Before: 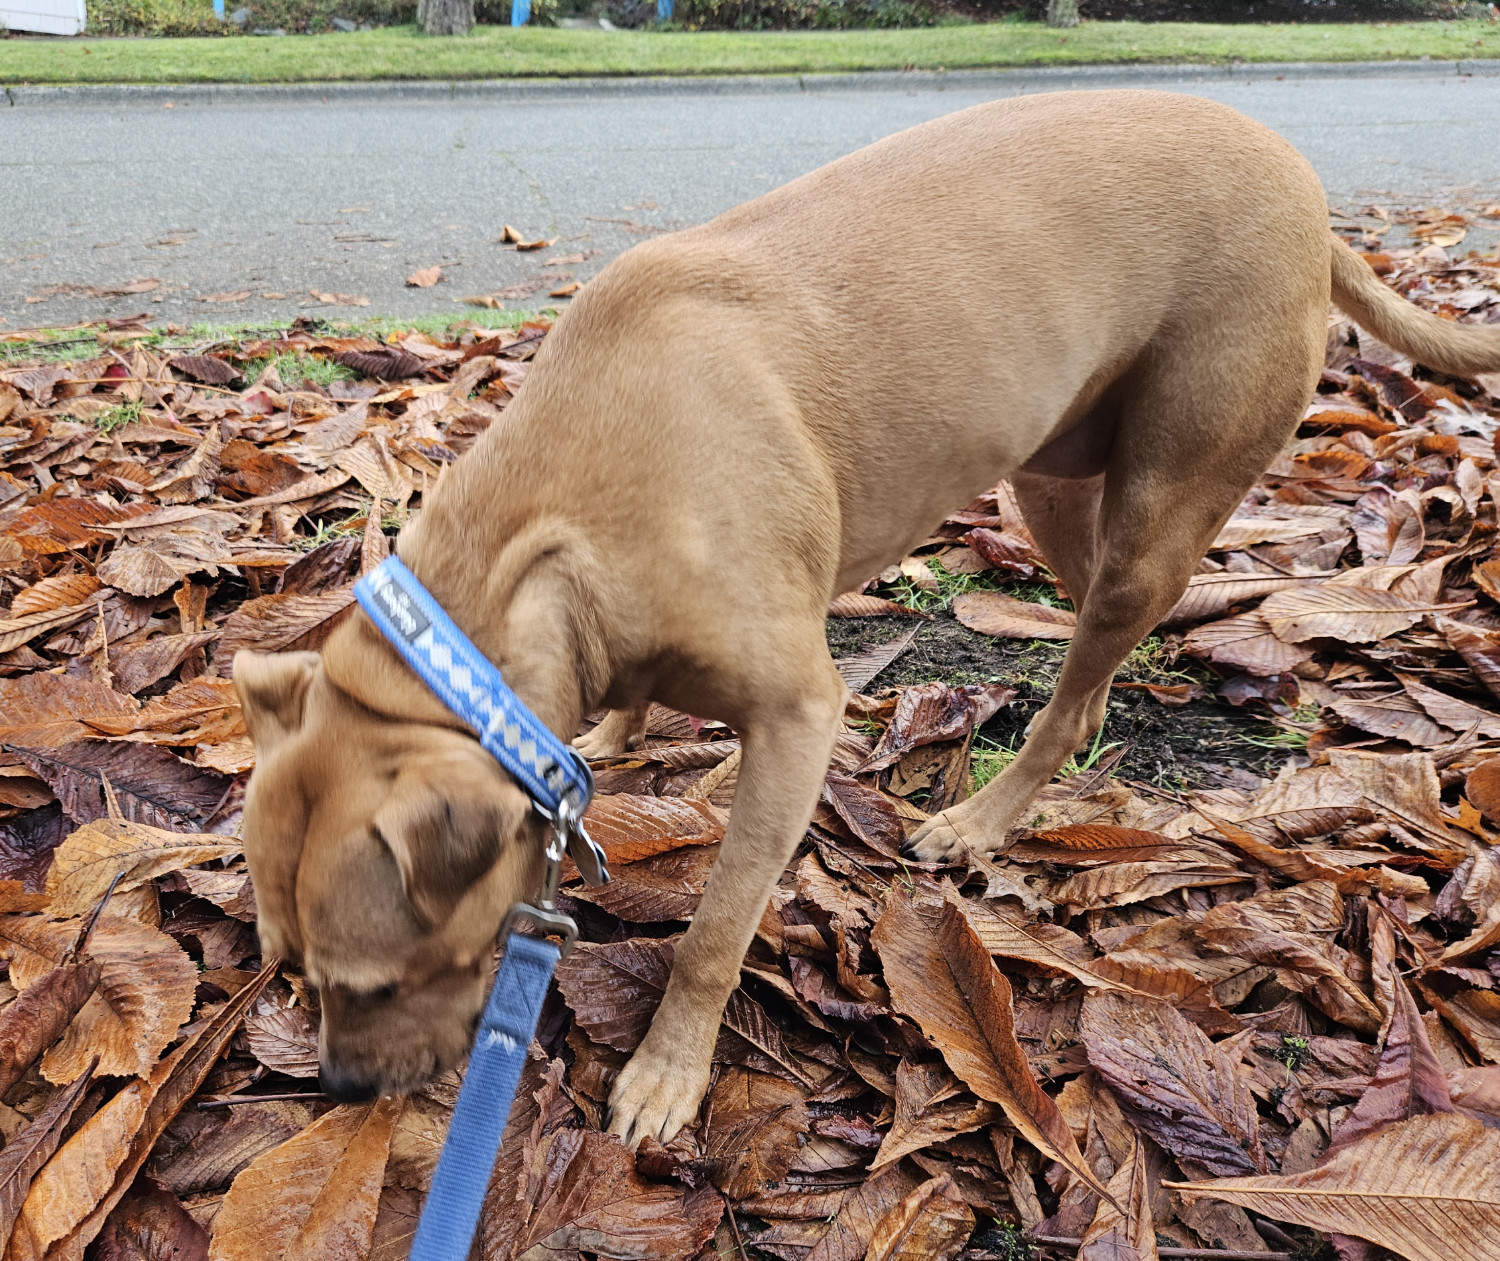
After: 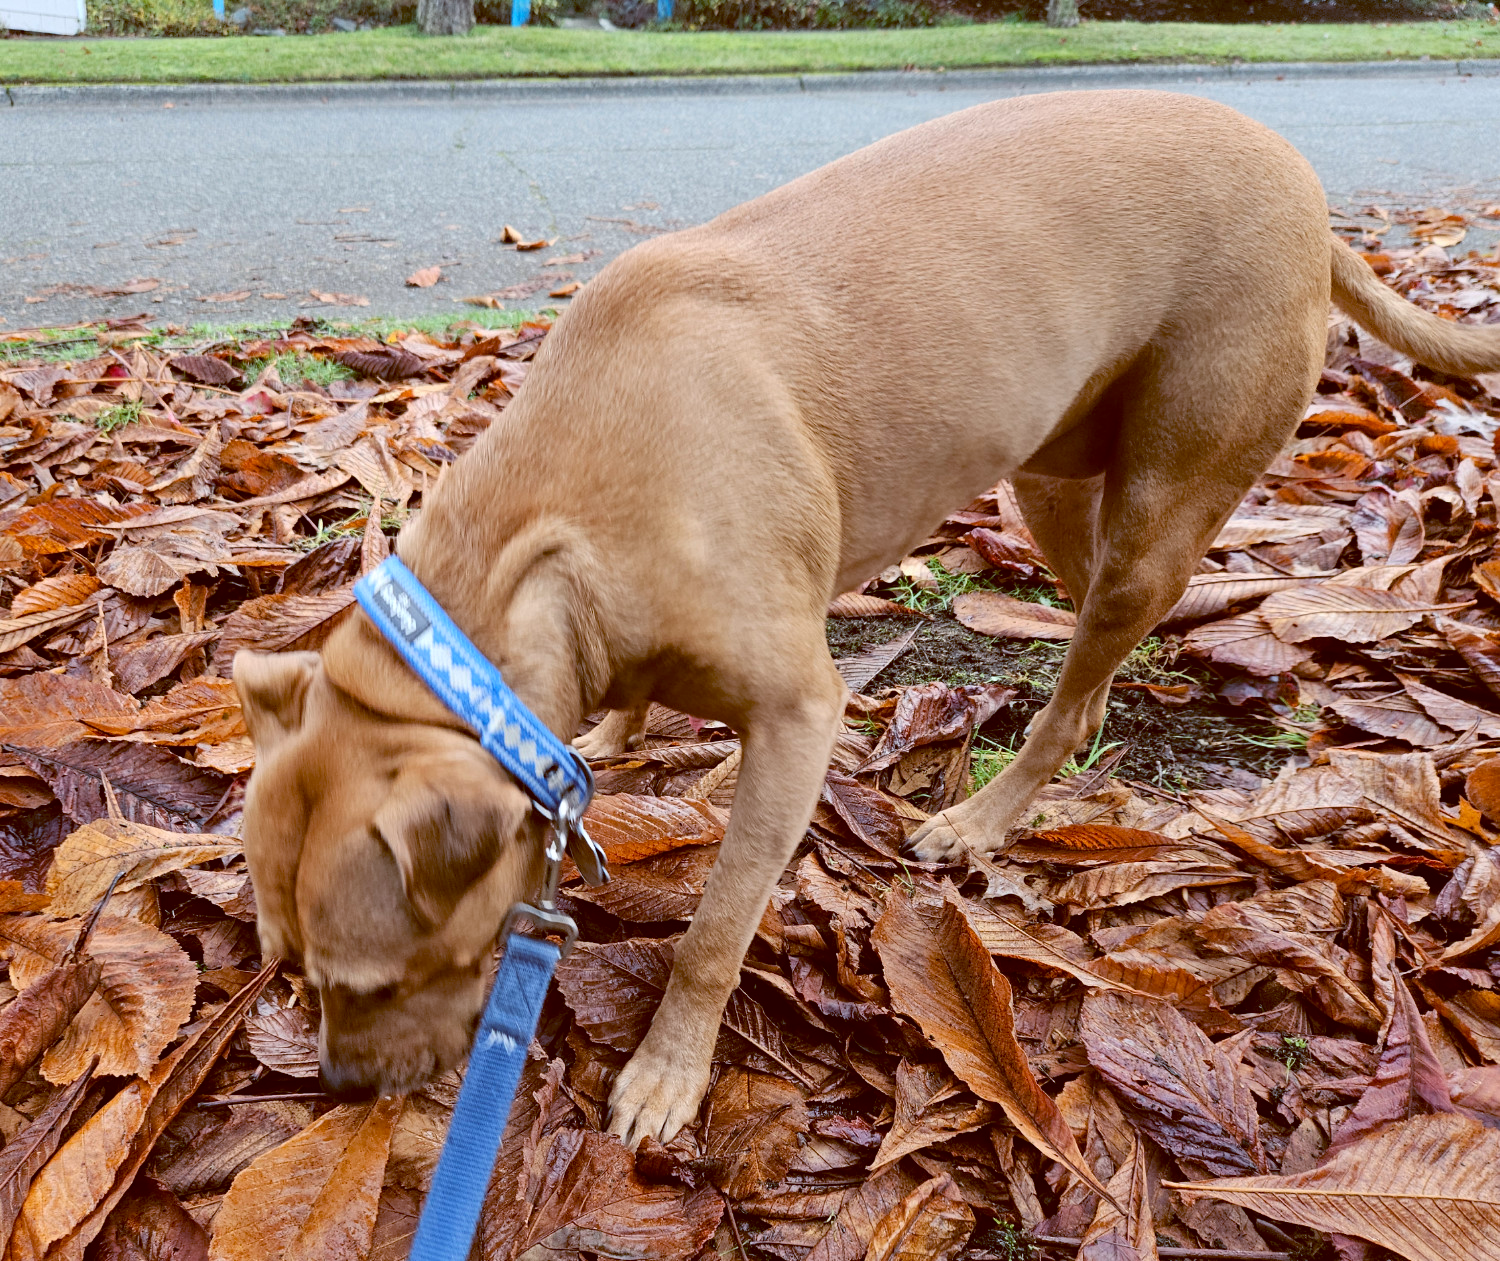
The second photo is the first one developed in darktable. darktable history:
color balance: lift [1, 1.015, 1.004, 0.985], gamma [1, 0.958, 0.971, 1.042], gain [1, 0.956, 0.977, 1.044]
